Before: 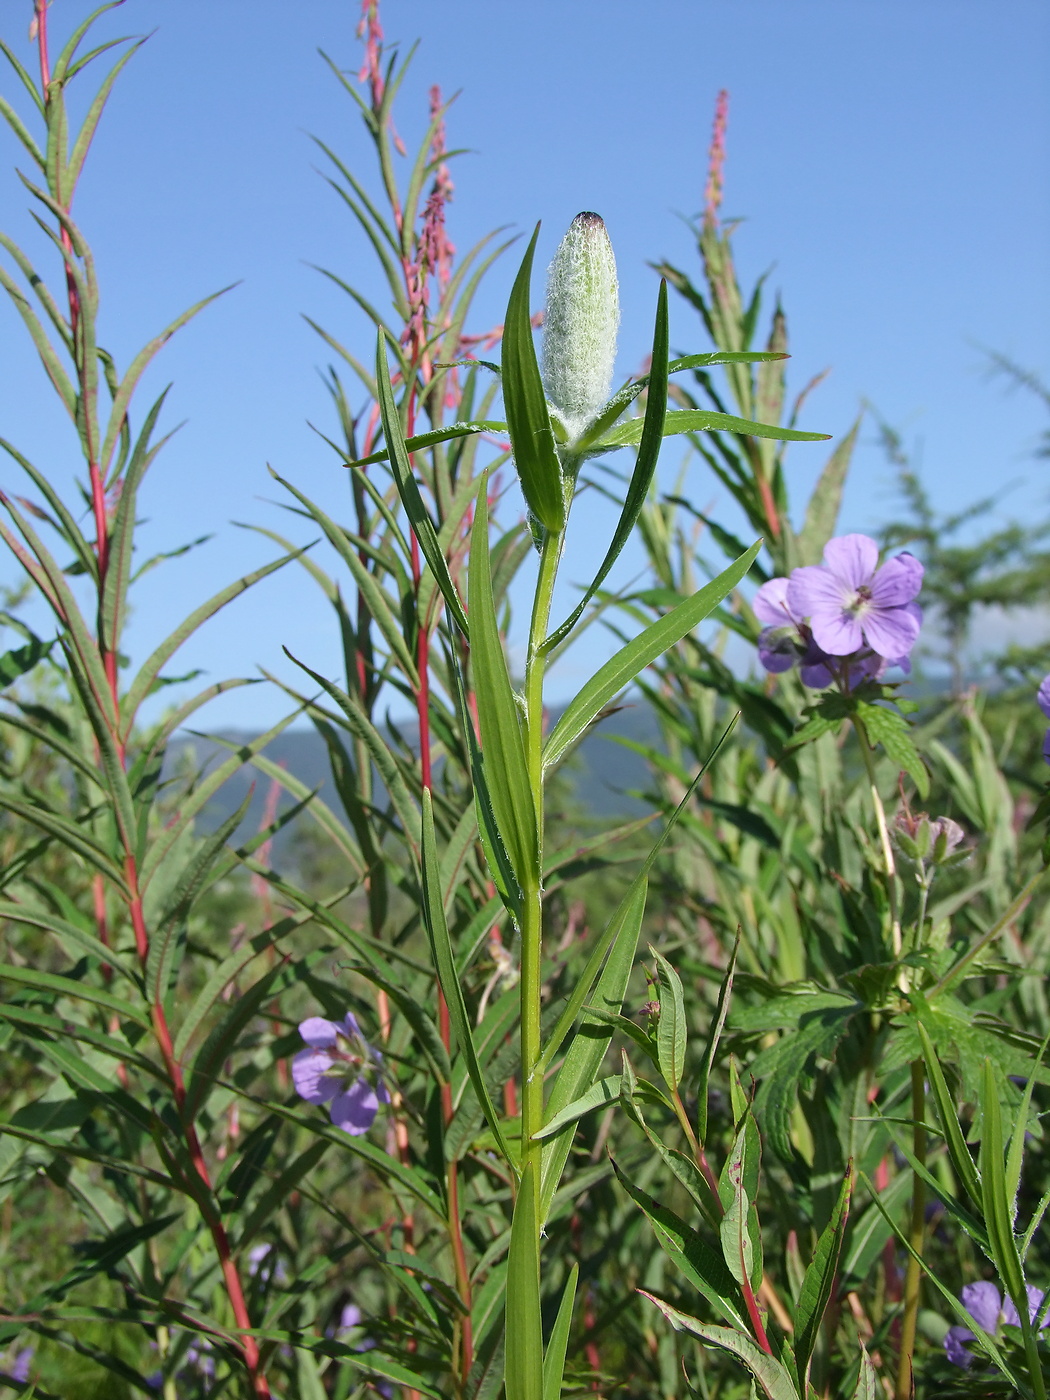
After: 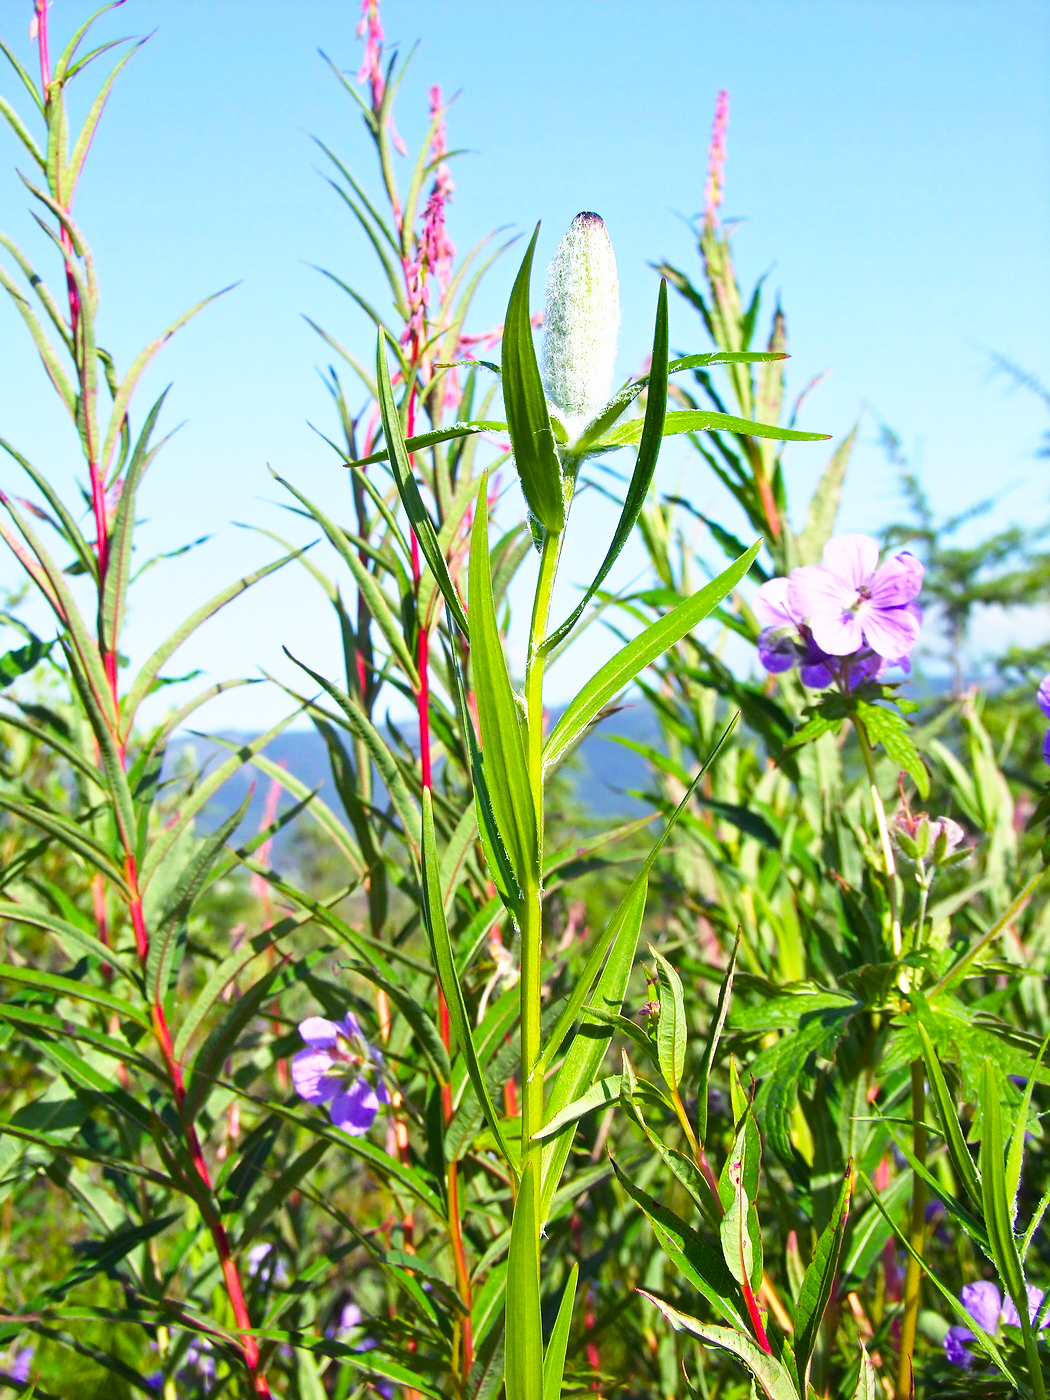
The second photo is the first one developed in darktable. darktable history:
base curve: curves: ch0 [(0, 0) (0.495, 0.917) (1, 1)], preserve colors none
color balance rgb: shadows lift › luminance -21.576%, shadows lift › chroma 9.13%, shadows lift › hue 284.72°, highlights gain › chroma 0.23%, highlights gain › hue 331.17°, linear chroma grading › shadows 31.281%, linear chroma grading › global chroma -2.185%, linear chroma grading › mid-tones 3.715%, perceptual saturation grading › global saturation 30.954%
